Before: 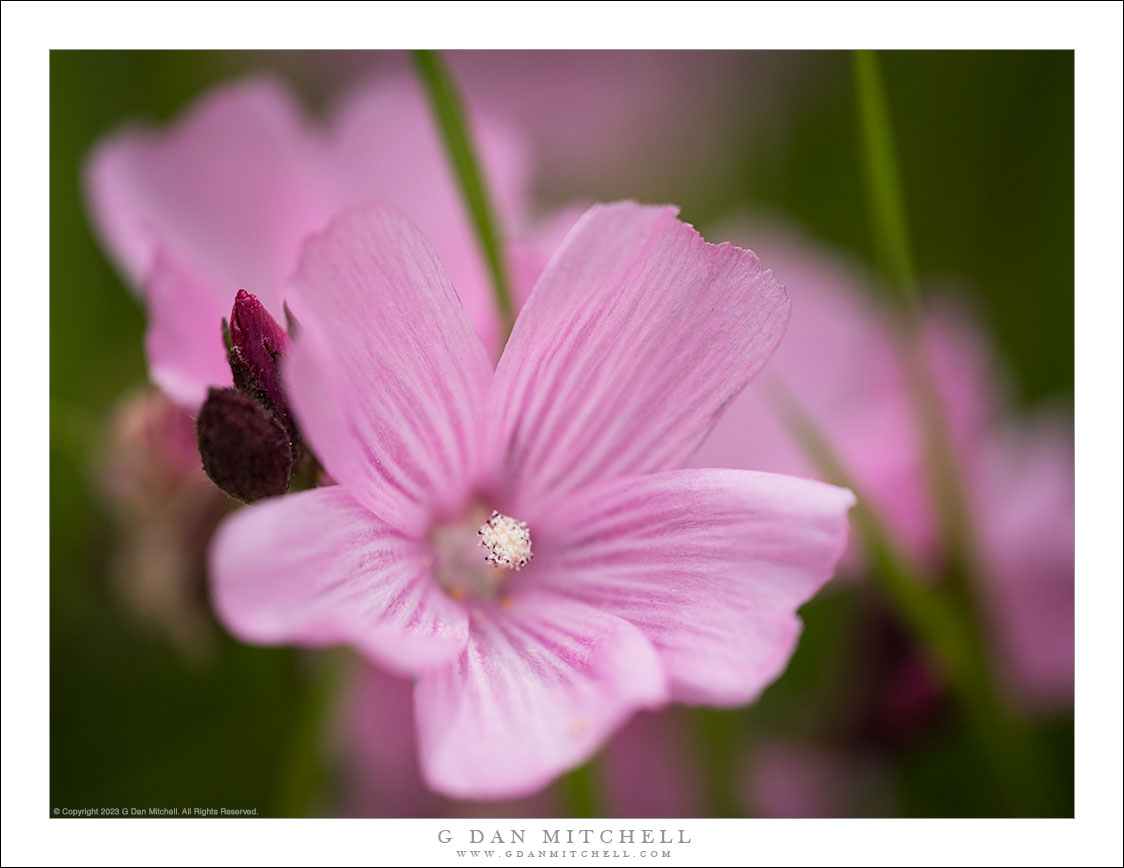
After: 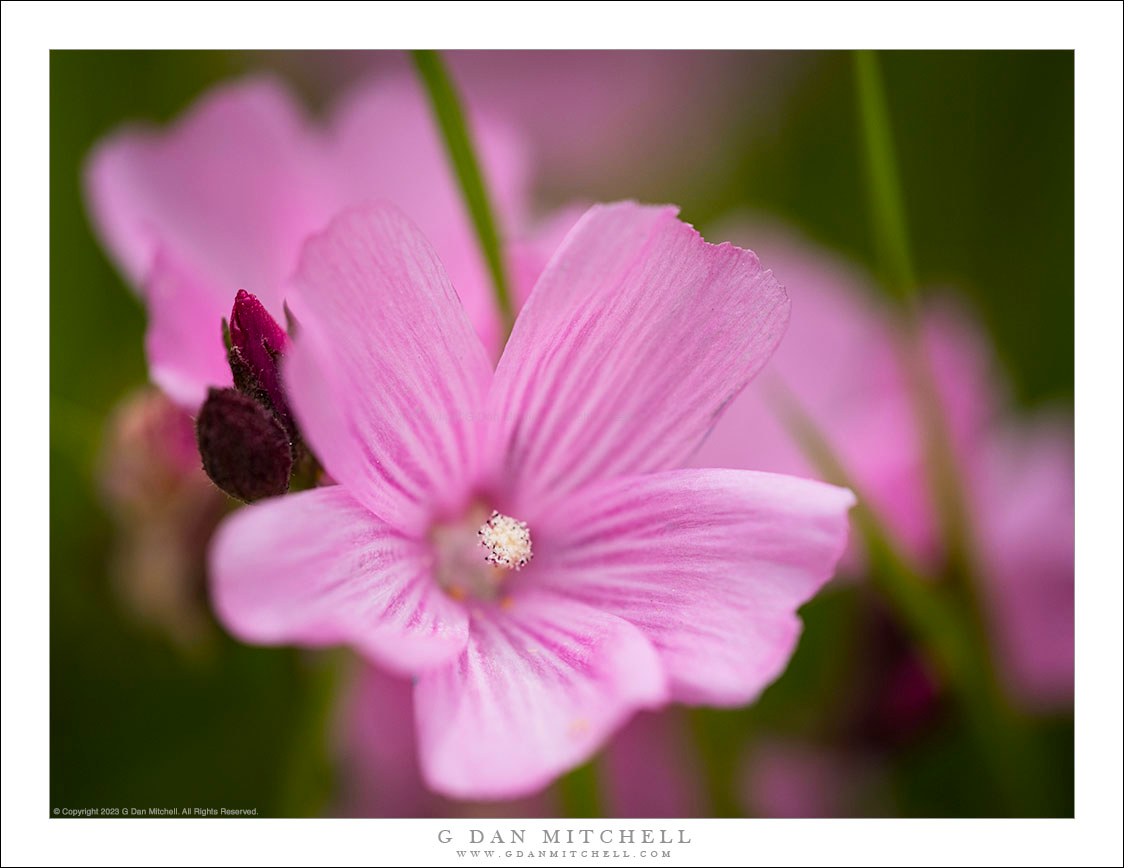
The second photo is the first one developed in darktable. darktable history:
color balance rgb: linear chroma grading › global chroma 8.33%, perceptual saturation grading › global saturation 18.52%, global vibrance 7.87%
